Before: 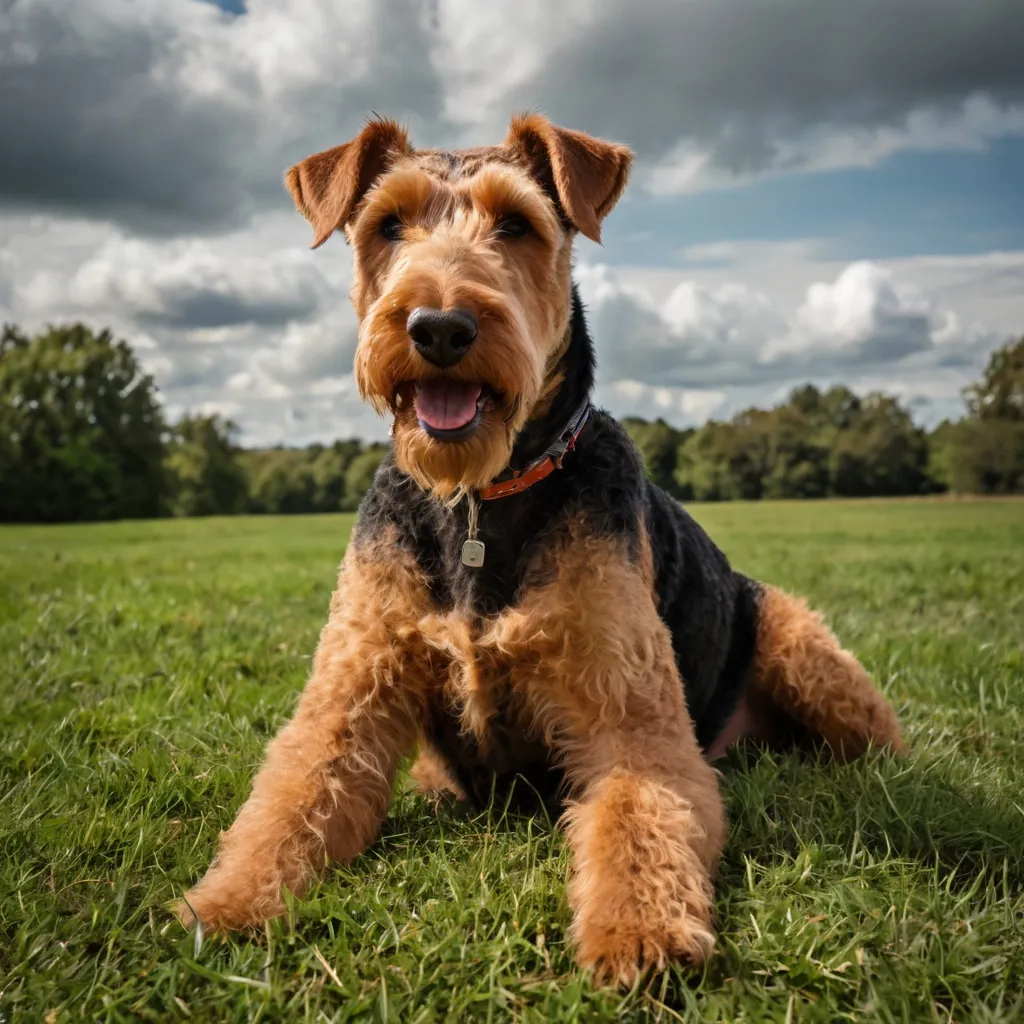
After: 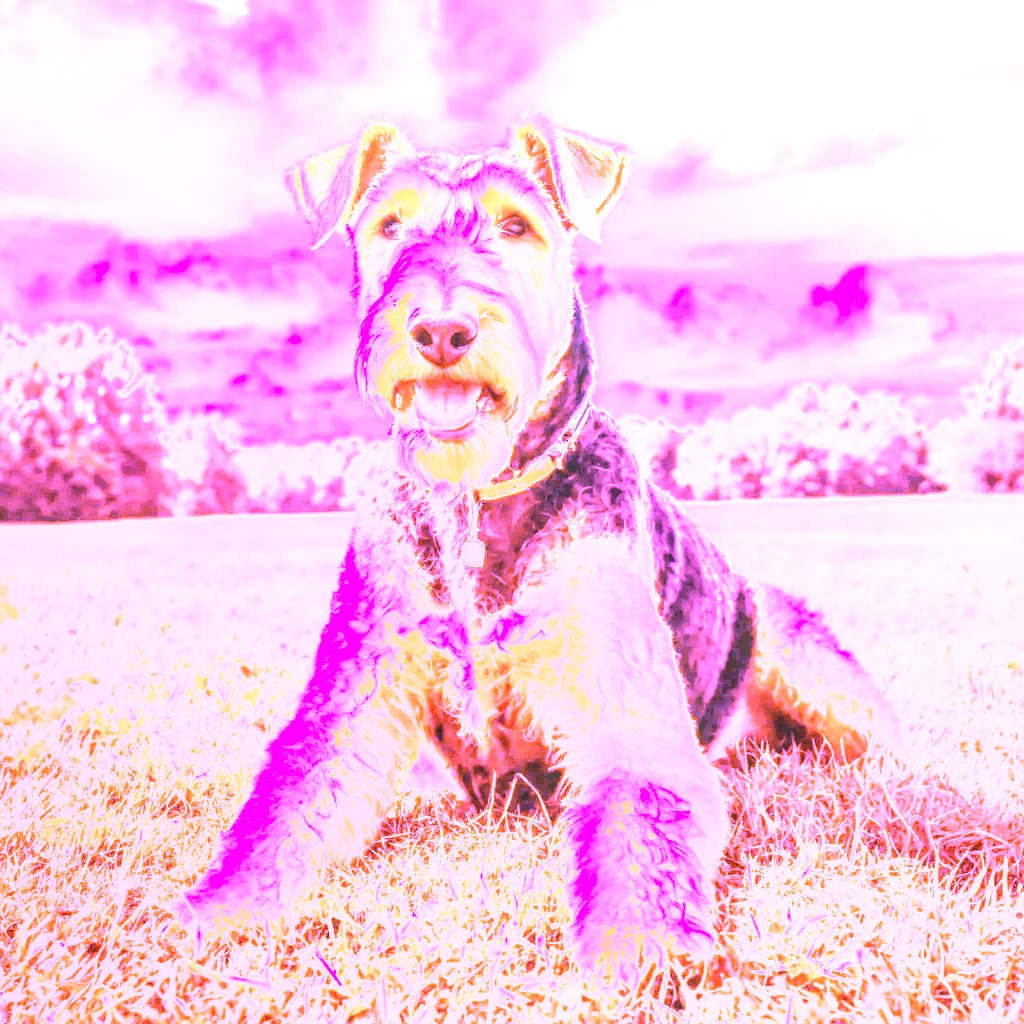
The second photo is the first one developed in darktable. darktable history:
color correction: highlights a* -0.95, highlights b* 4.5, shadows a* 3.55
exposure: exposure -0.01 EV, compensate highlight preservation false
white balance: red 8, blue 8
local contrast: detail 140%
base curve: curves: ch0 [(0, 0) (0.158, 0.273) (0.879, 0.895) (1, 1)], preserve colors none
